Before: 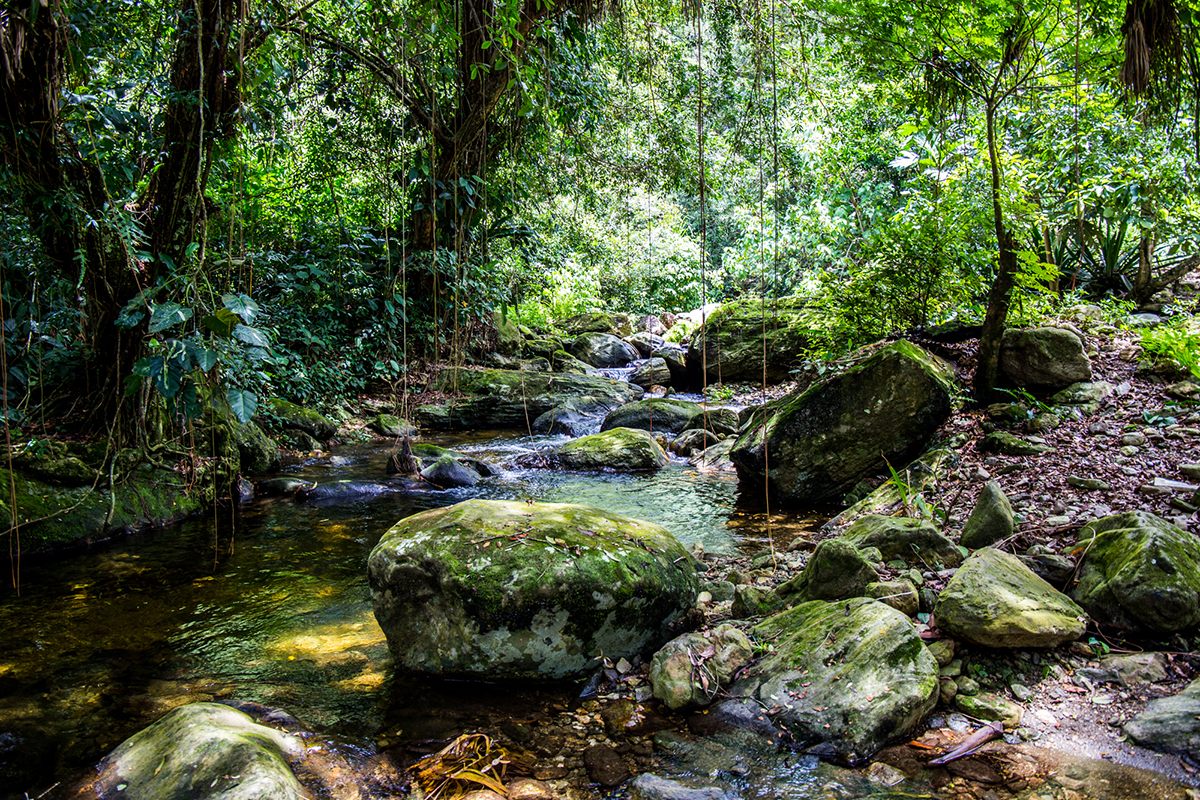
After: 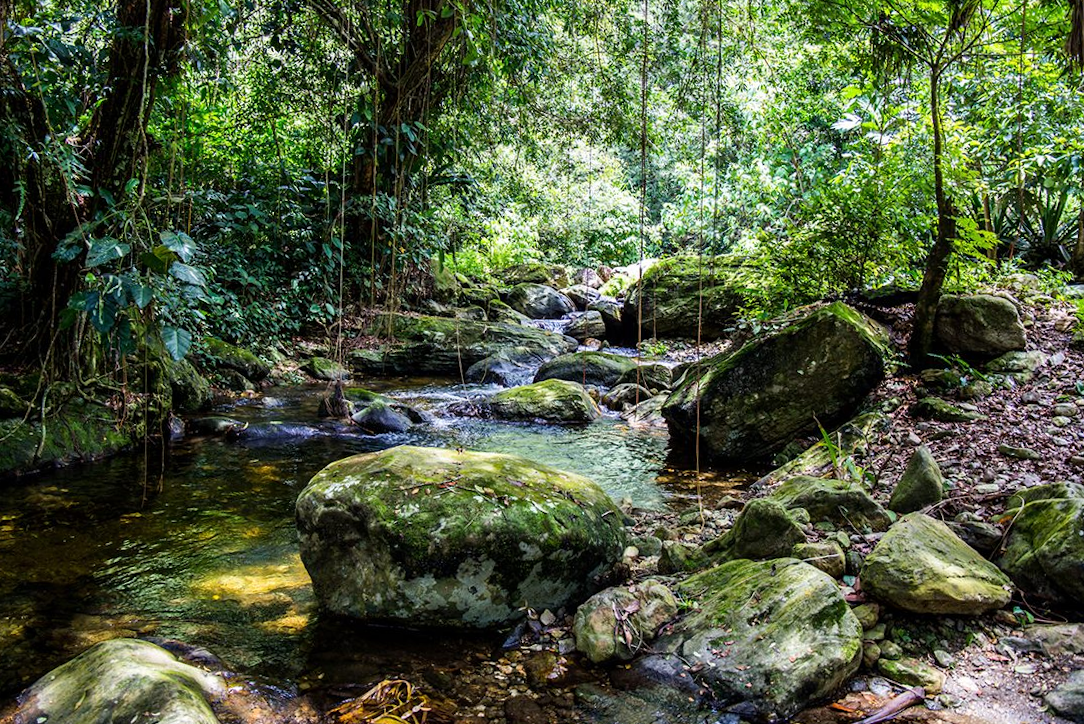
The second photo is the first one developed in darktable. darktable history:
crop and rotate: angle -2.13°, left 3.101%, top 3.758%, right 1.548%, bottom 0.705%
